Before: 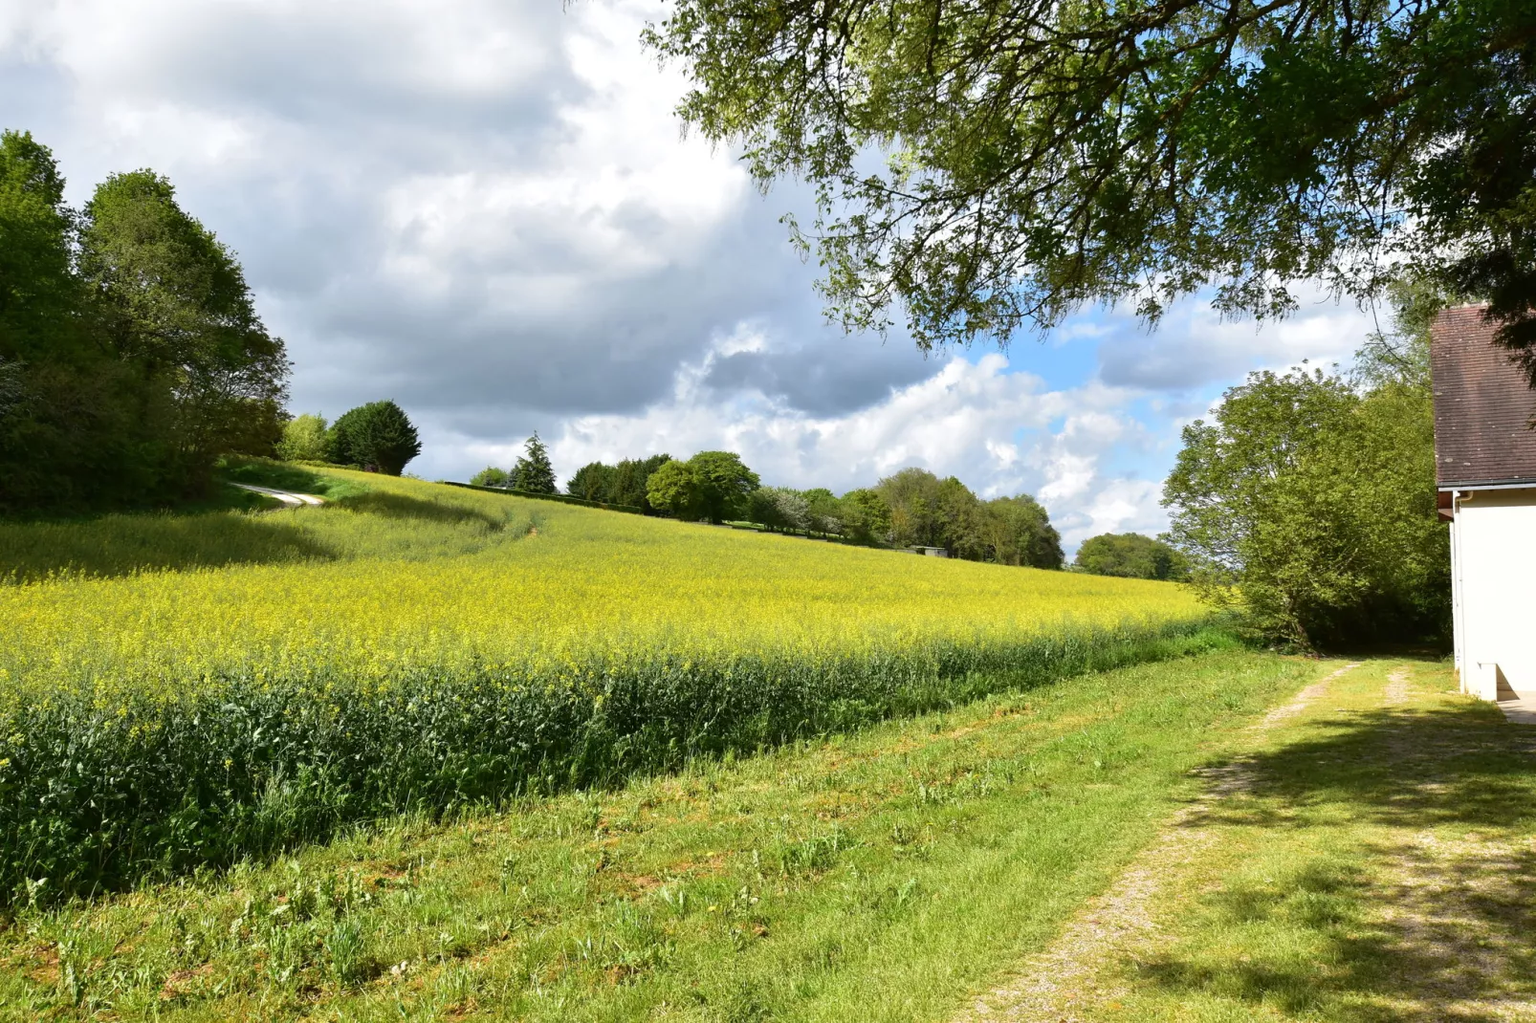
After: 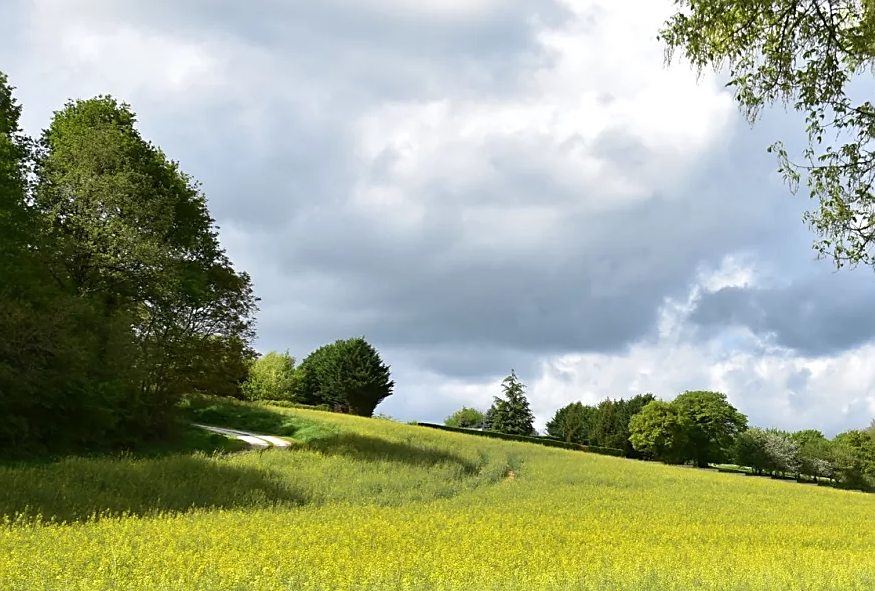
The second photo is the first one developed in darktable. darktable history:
crop and rotate: left 3.05%, top 7.598%, right 42.458%, bottom 37.165%
sharpen: on, module defaults
